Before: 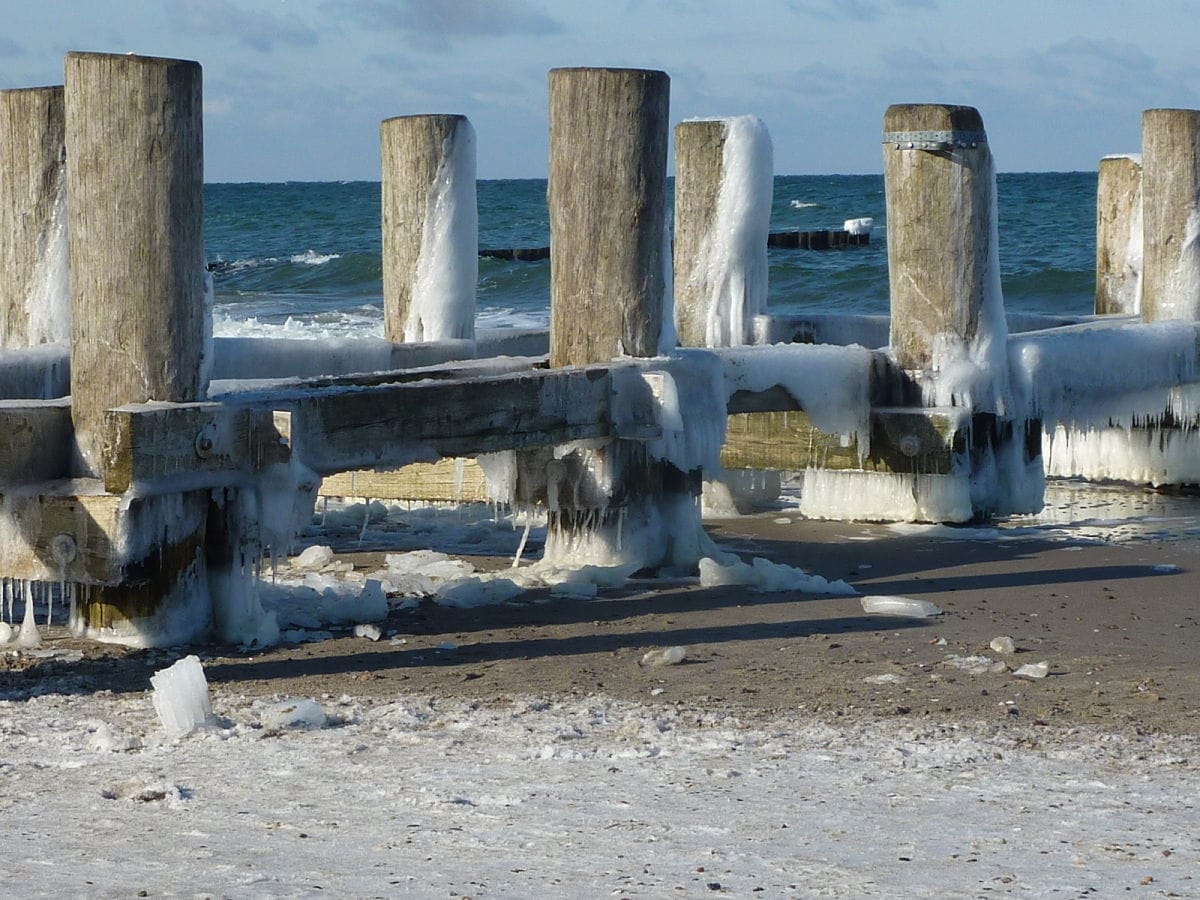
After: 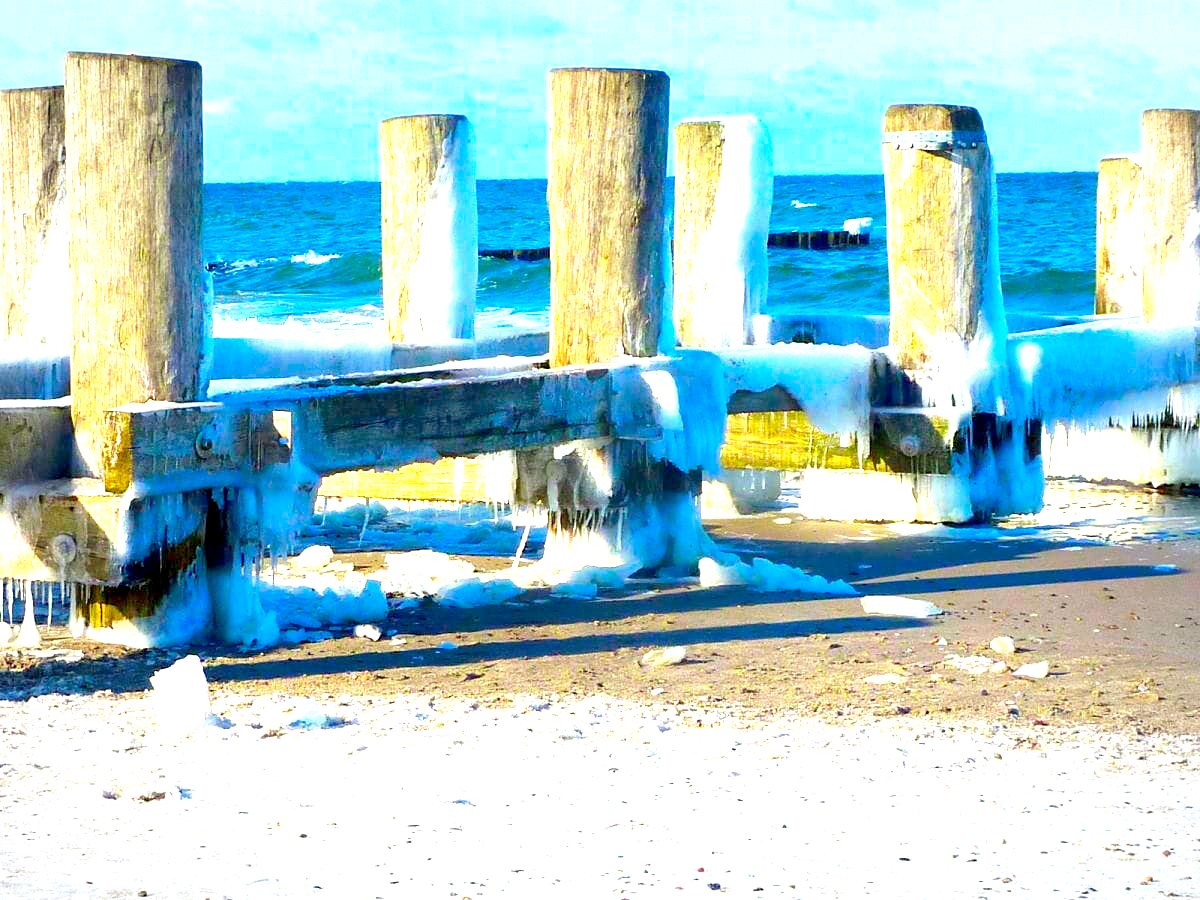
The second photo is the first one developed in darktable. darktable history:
color correction: highlights b* 0.039, saturation 2.2
exposure: black level correction 0.005, exposure 2.069 EV, compensate highlight preservation false
vignetting: fall-off radius 69.6%, automatic ratio true
